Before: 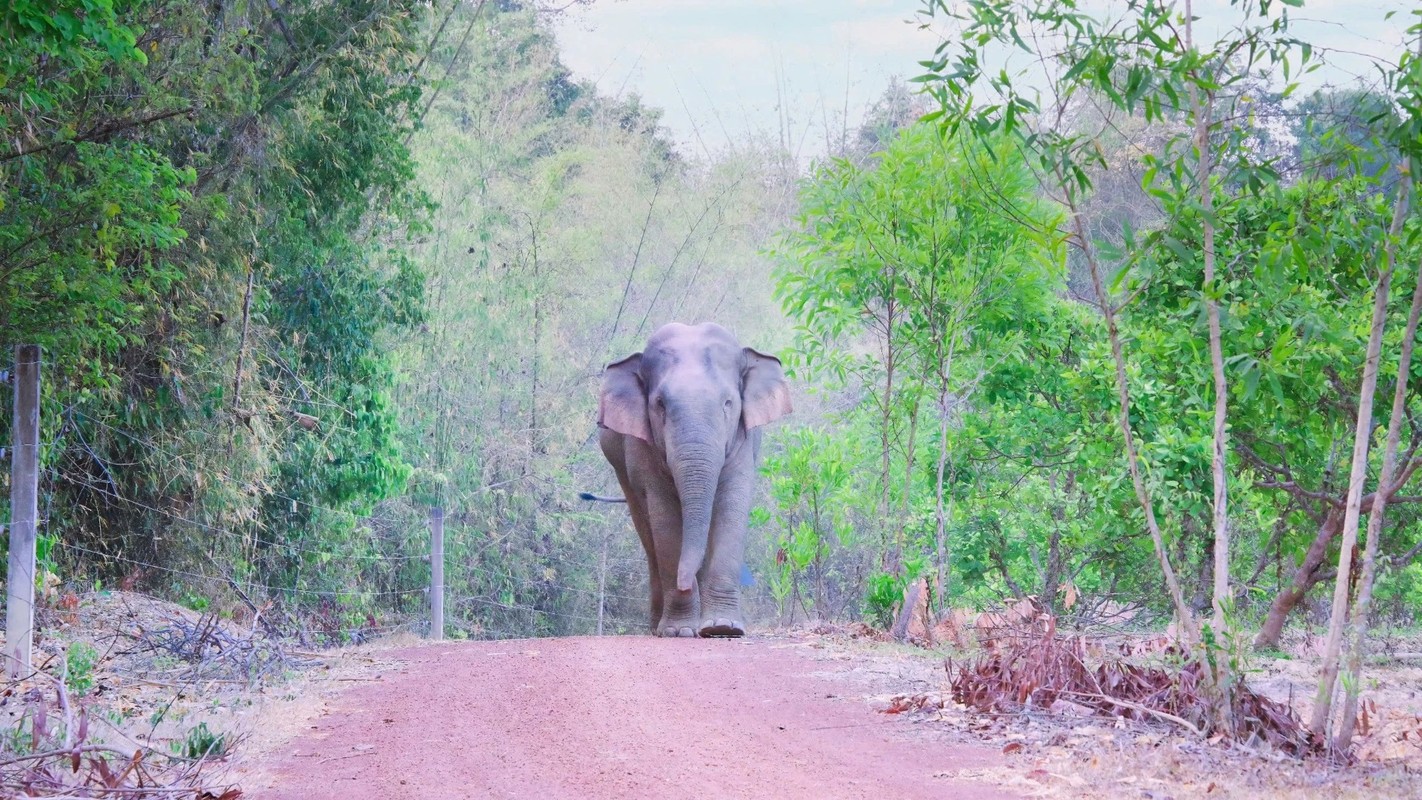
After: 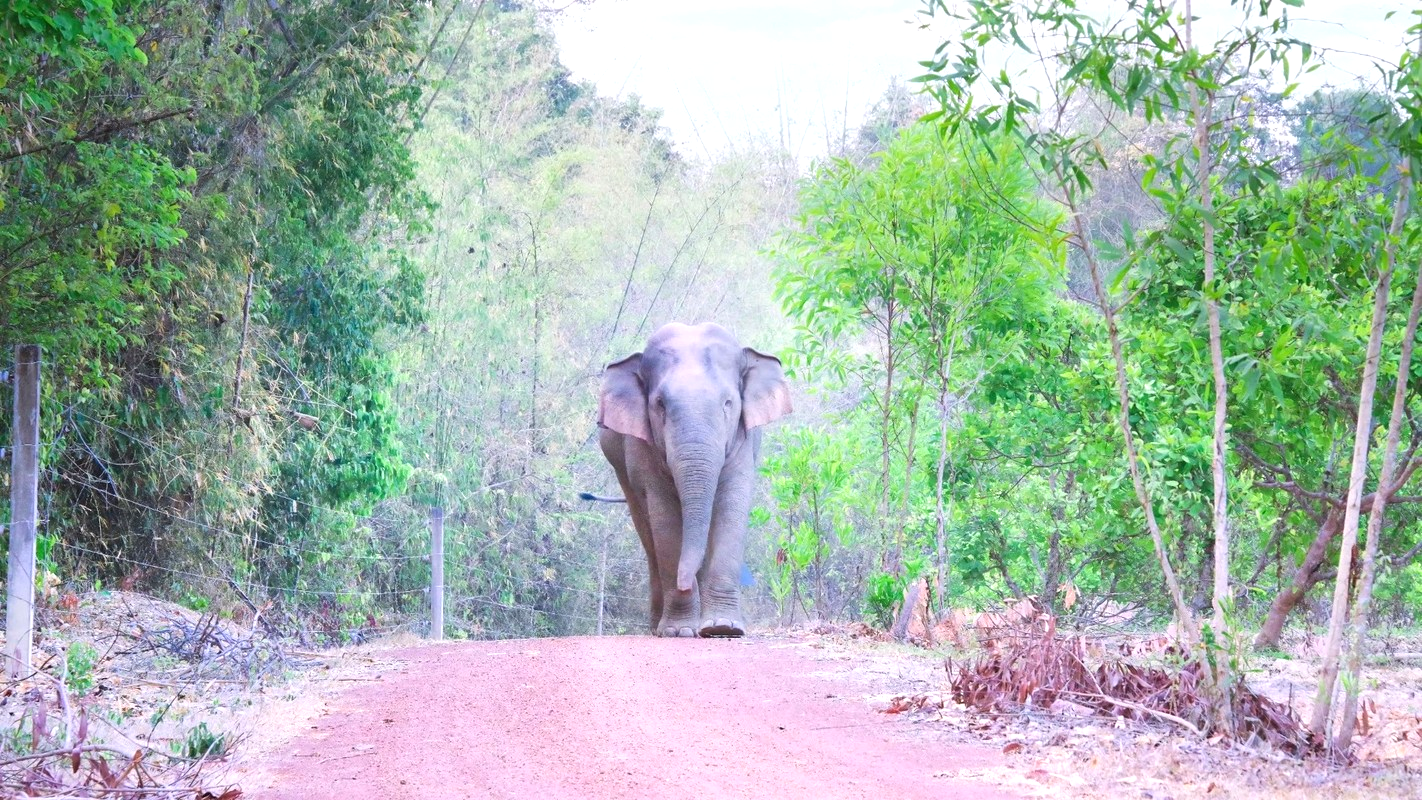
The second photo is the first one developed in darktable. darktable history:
exposure: exposure 0.497 EV, compensate highlight preservation false
